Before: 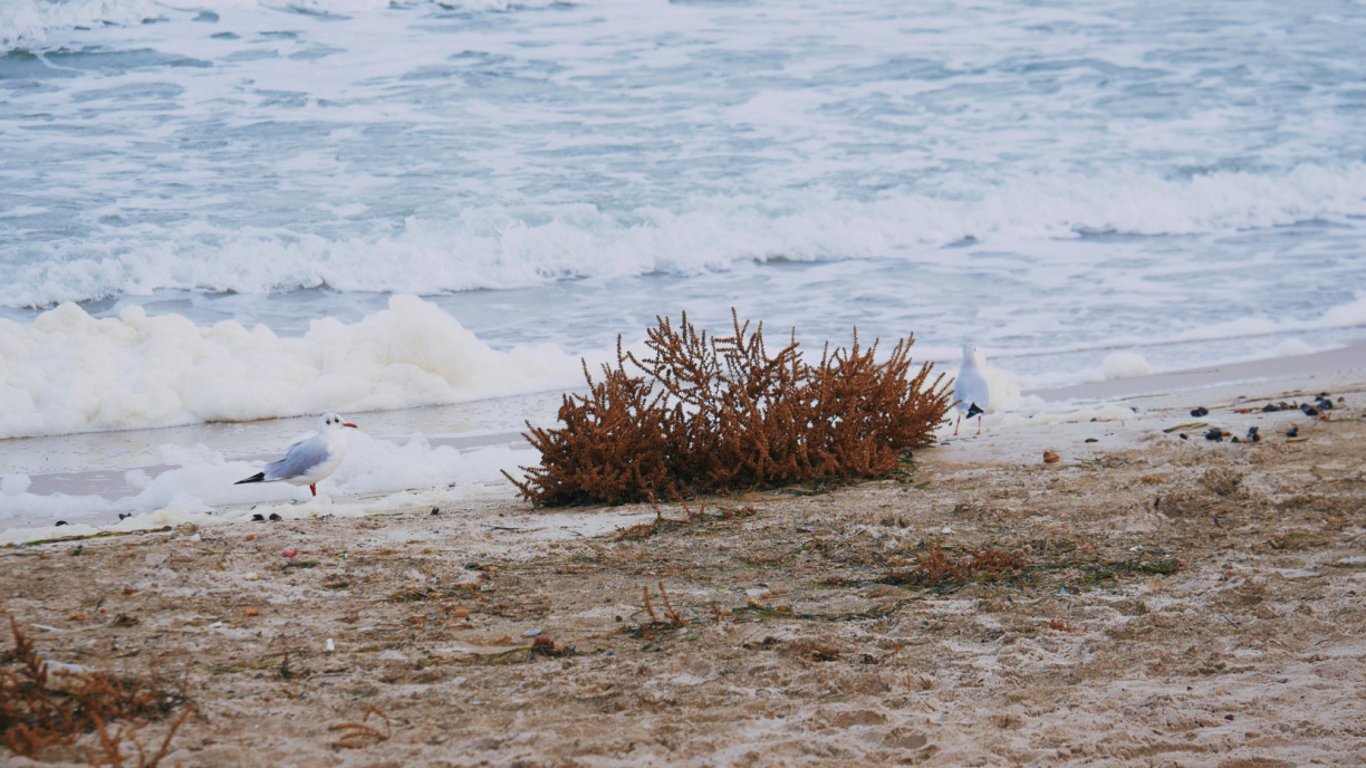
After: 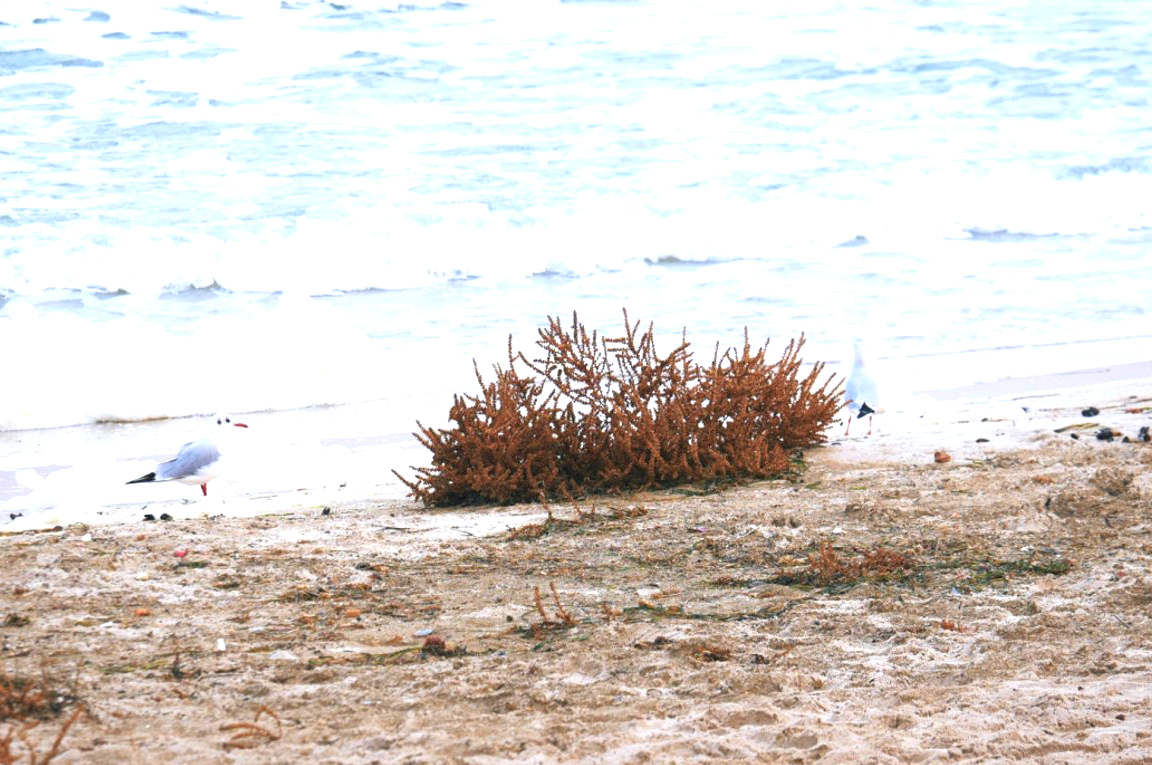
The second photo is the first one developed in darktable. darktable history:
crop: left 8.031%, right 7.378%
exposure: black level correction 0, exposure 1.098 EV, compensate highlight preservation false
